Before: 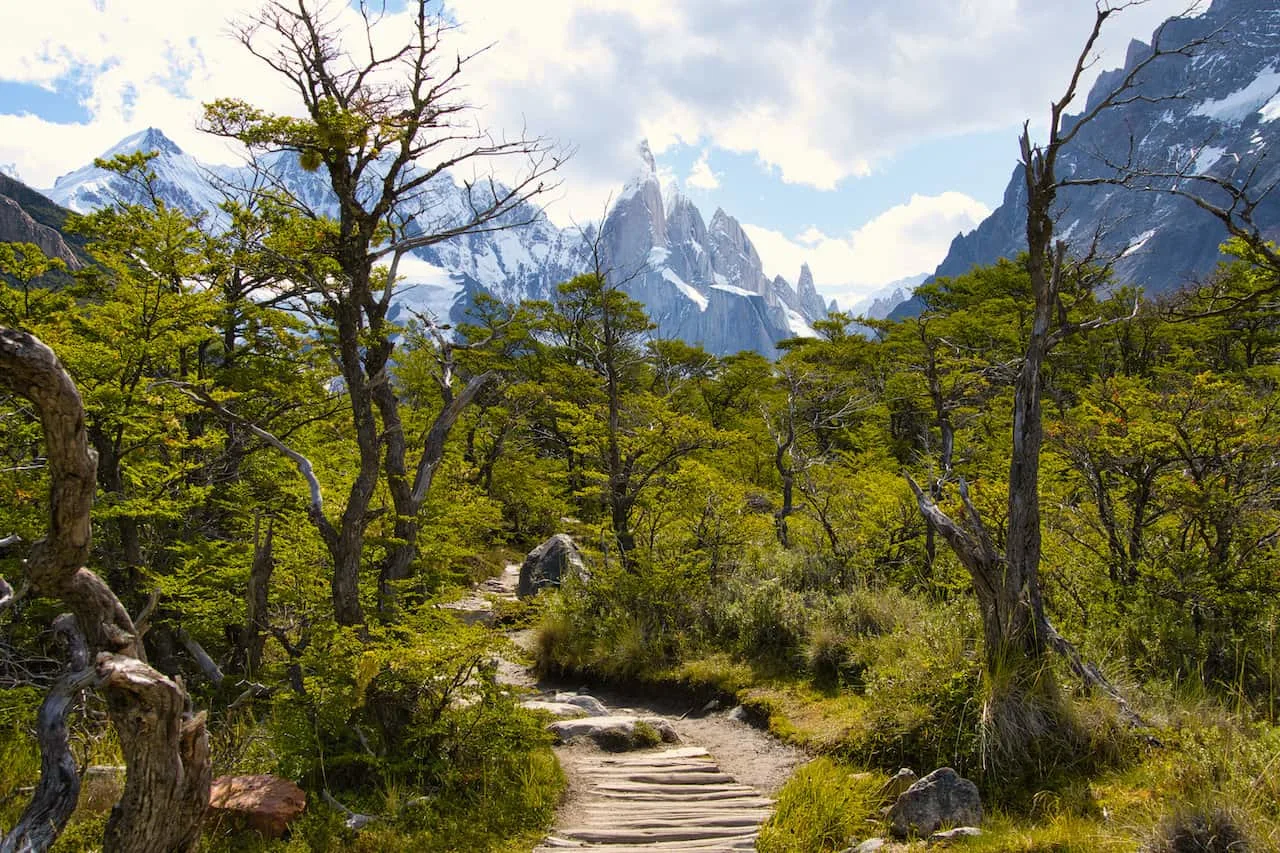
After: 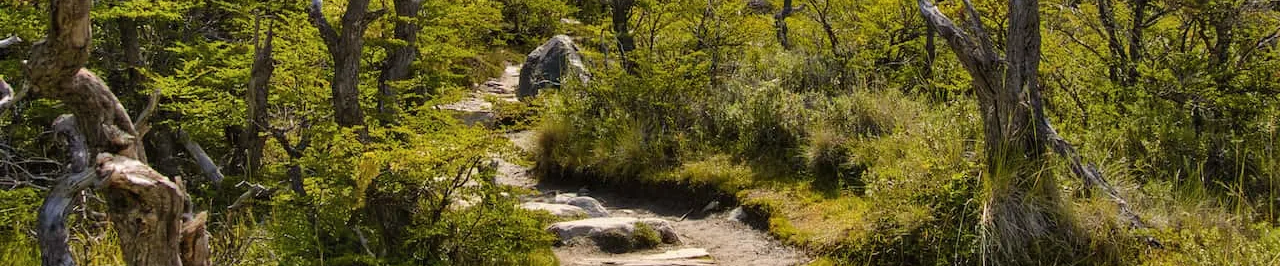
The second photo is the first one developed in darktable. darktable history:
shadows and highlights: shadows 48.62, highlights -42.01, soften with gaussian
crop and rotate: top 58.685%, bottom 10.059%
